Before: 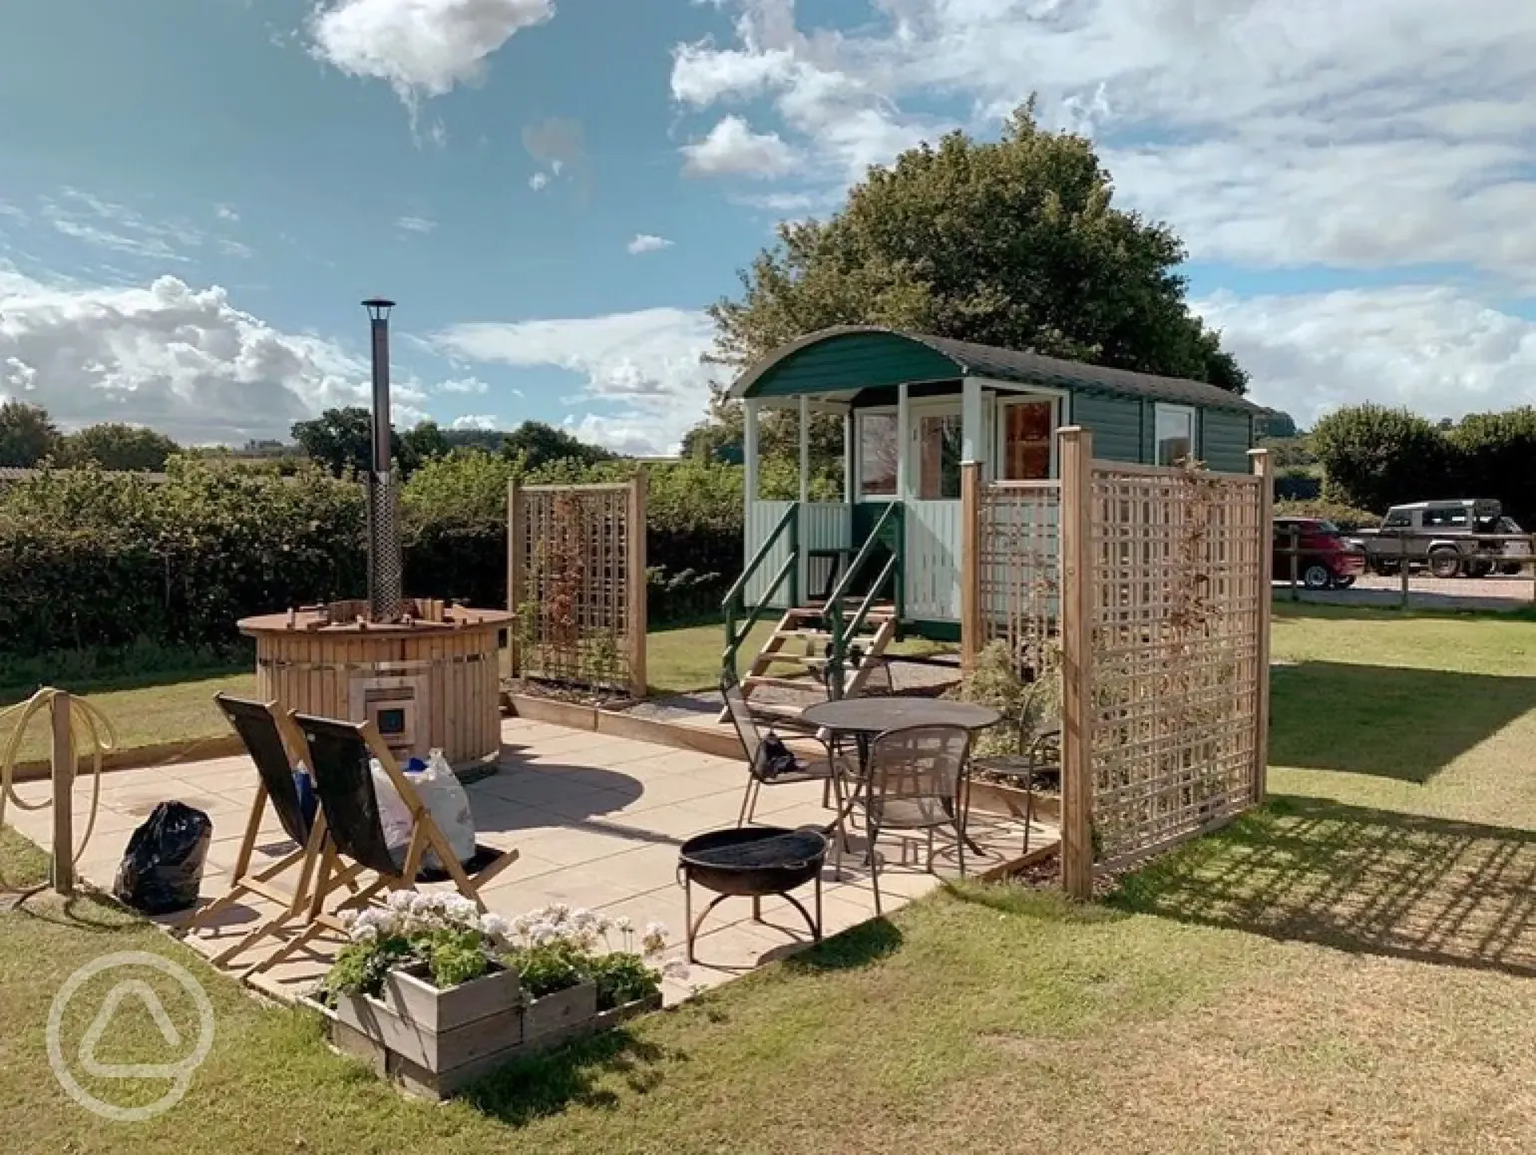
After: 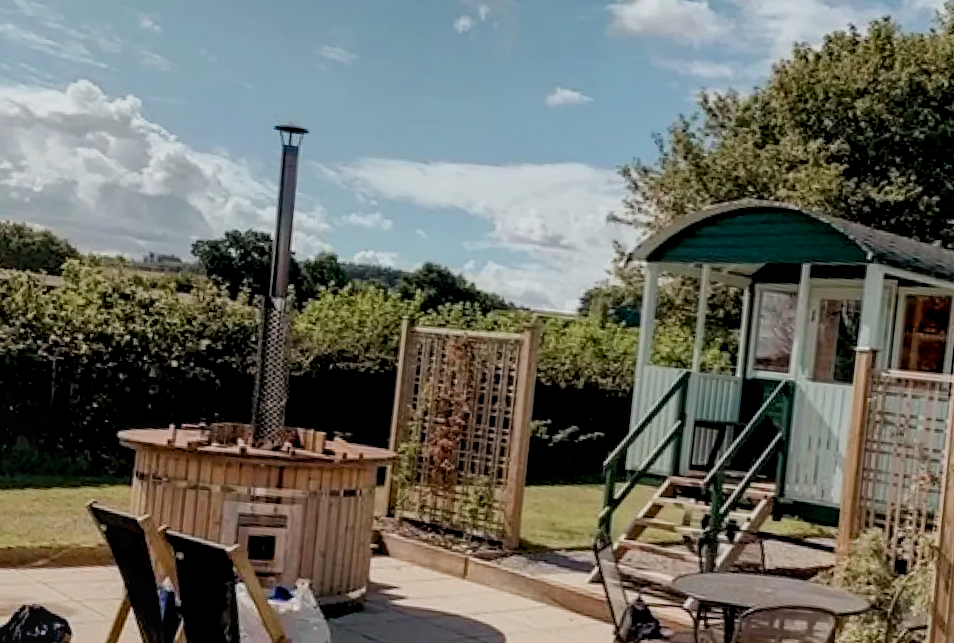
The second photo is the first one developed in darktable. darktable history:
filmic rgb: black relative exposure -7.65 EV, white relative exposure 4.56 EV, hardness 3.61, contrast 0.999
crop and rotate: angle -5.88°, left 2.161%, top 6.752%, right 27.775%, bottom 30.41%
exposure: black level correction 0.007, exposure 0.159 EV, compensate highlight preservation false
local contrast: on, module defaults
